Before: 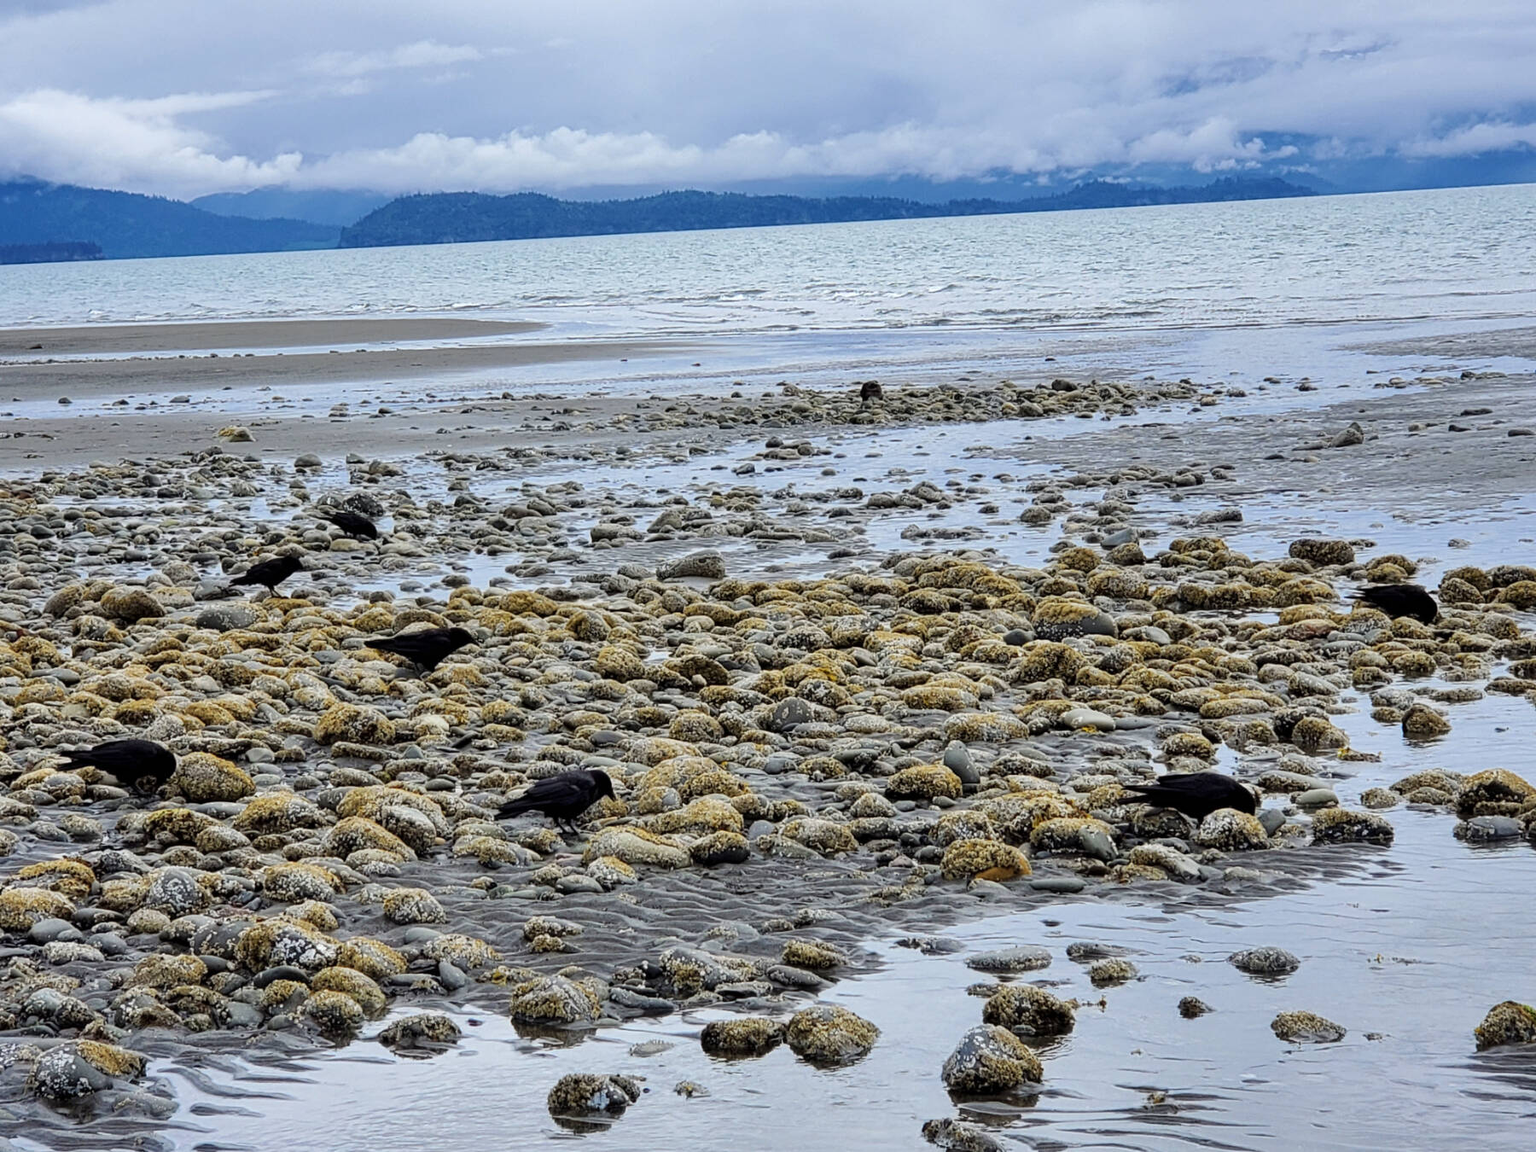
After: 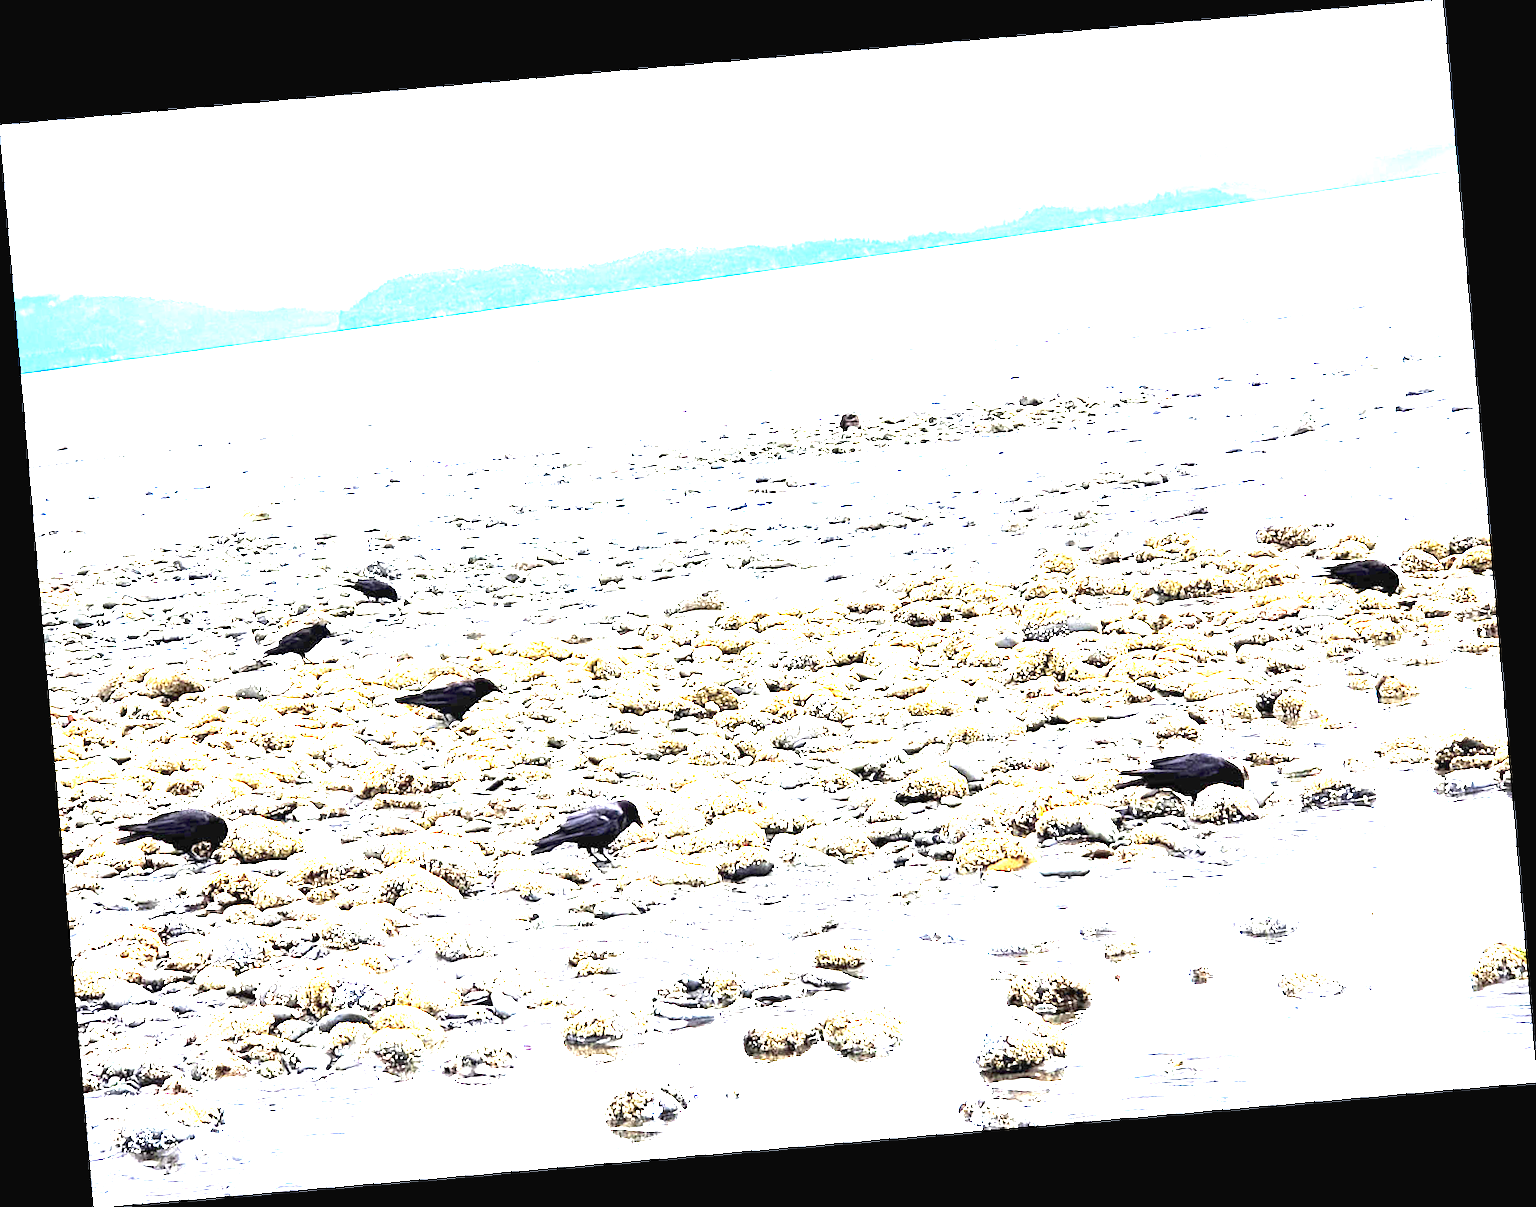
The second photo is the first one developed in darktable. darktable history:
exposure: black level correction 0, exposure 4 EV, compensate exposure bias true, compensate highlight preservation false
tone equalizer: -8 EV -0.417 EV, -7 EV -0.389 EV, -6 EV -0.333 EV, -5 EV -0.222 EV, -3 EV 0.222 EV, -2 EV 0.333 EV, -1 EV 0.389 EV, +0 EV 0.417 EV, edges refinement/feathering 500, mask exposure compensation -1.57 EV, preserve details no
rotate and perspective: rotation -4.98°, automatic cropping off
